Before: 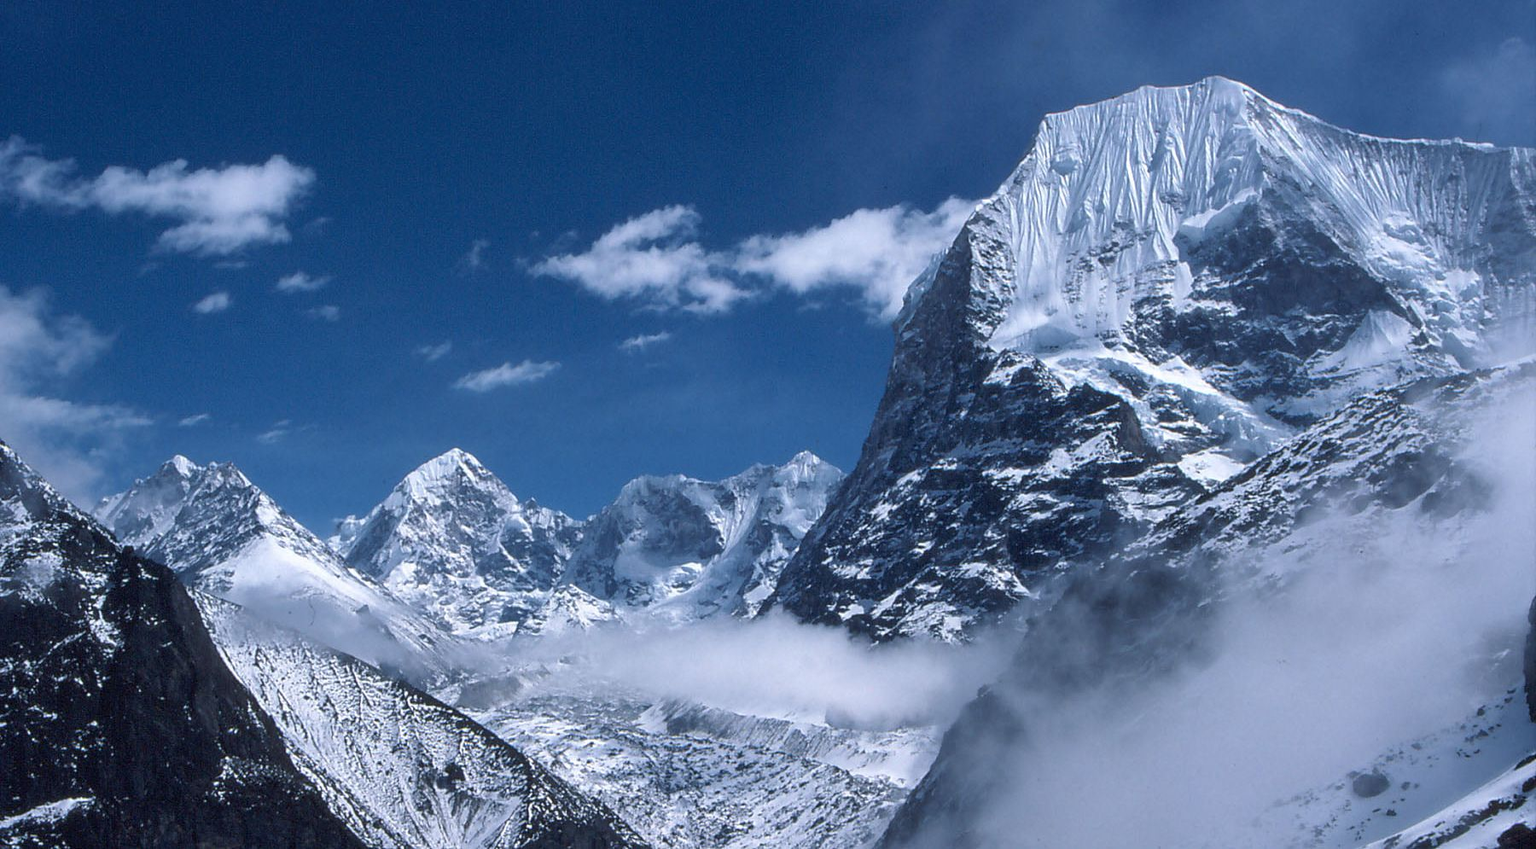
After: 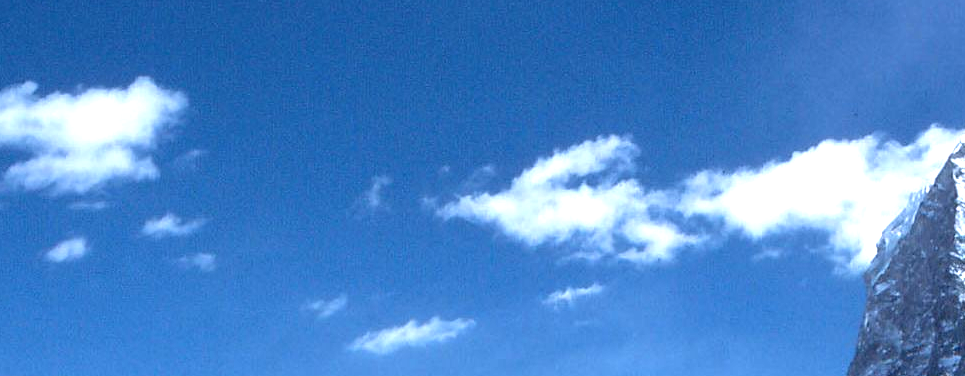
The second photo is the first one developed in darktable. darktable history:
exposure: black level correction 0, exposure 1.4 EV, compensate highlight preservation false
crop: left 10.121%, top 10.631%, right 36.218%, bottom 51.526%
